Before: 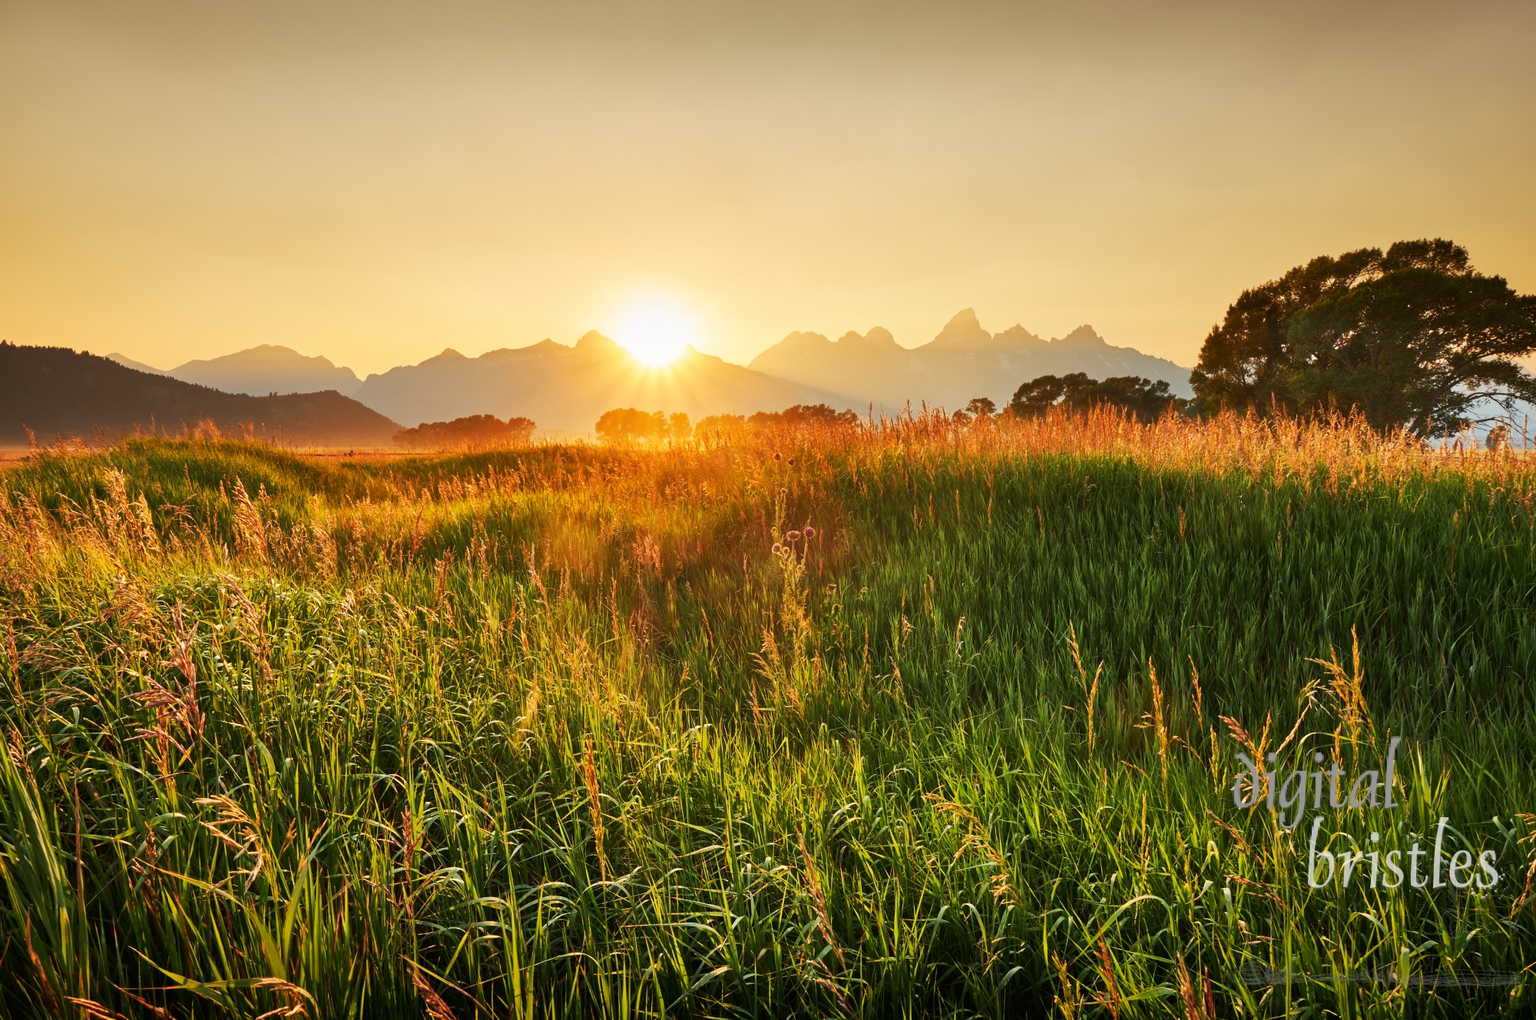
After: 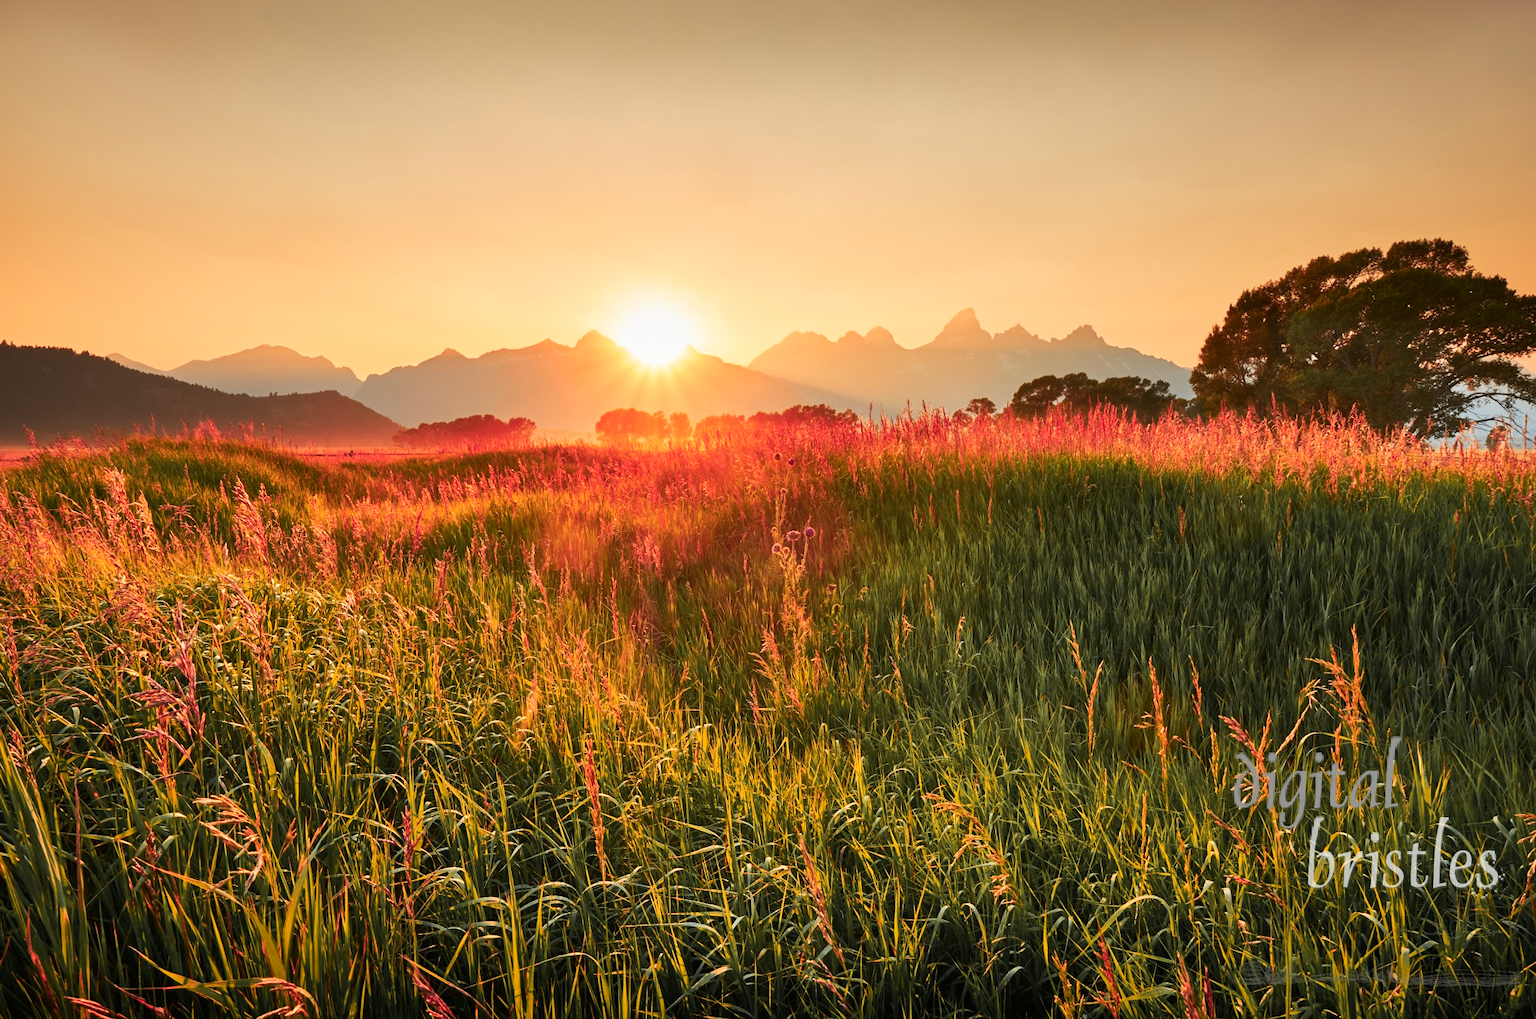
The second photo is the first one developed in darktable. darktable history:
color zones: curves: ch1 [(0.263, 0.53) (0.376, 0.287) (0.487, 0.512) (0.748, 0.547) (1, 0.513)]; ch2 [(0.262, 0.45) (0.751, 0.477)], mix 31.98%
